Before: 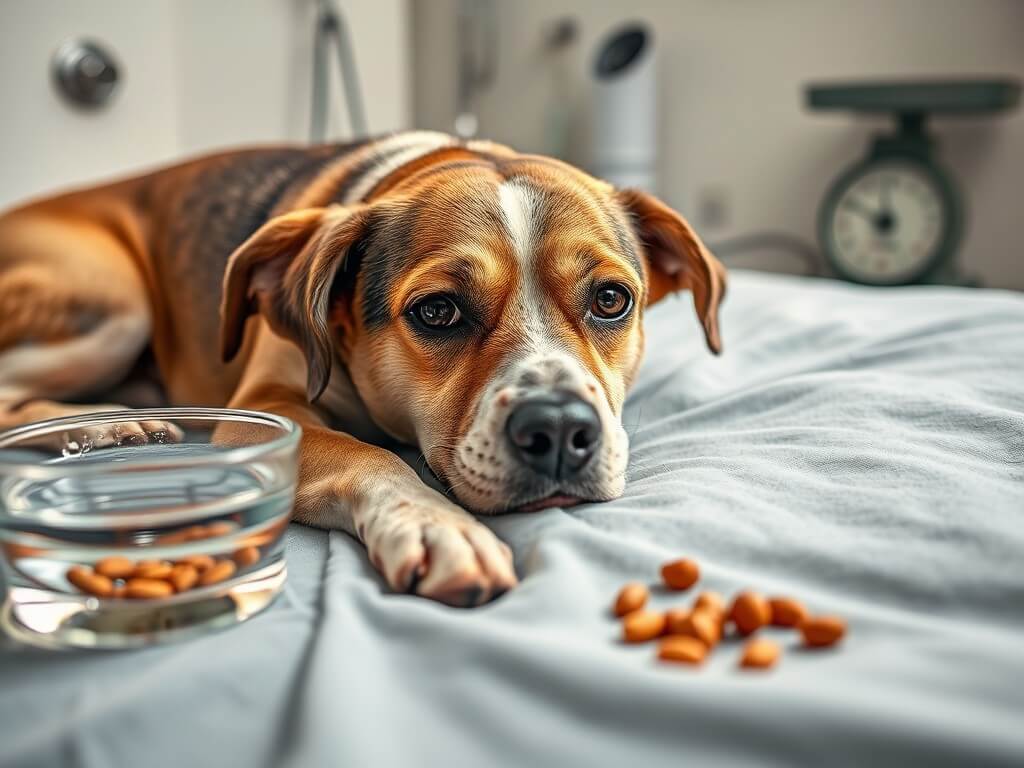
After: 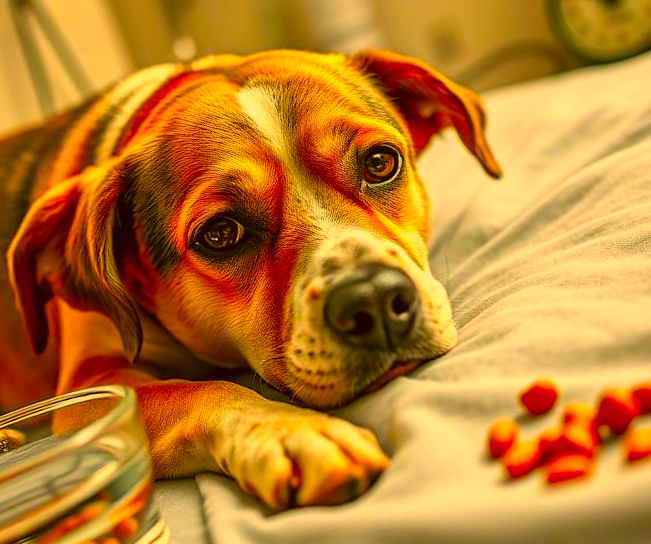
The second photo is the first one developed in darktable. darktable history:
crop and rotate: angle 20°, left 7.002%, right 4.257%, bottom 1.137%
color correction: highlights a* 10.53, highlights b* 30.35, shadows a* 2.68, shadows b* 18.15, saturation 1.72
